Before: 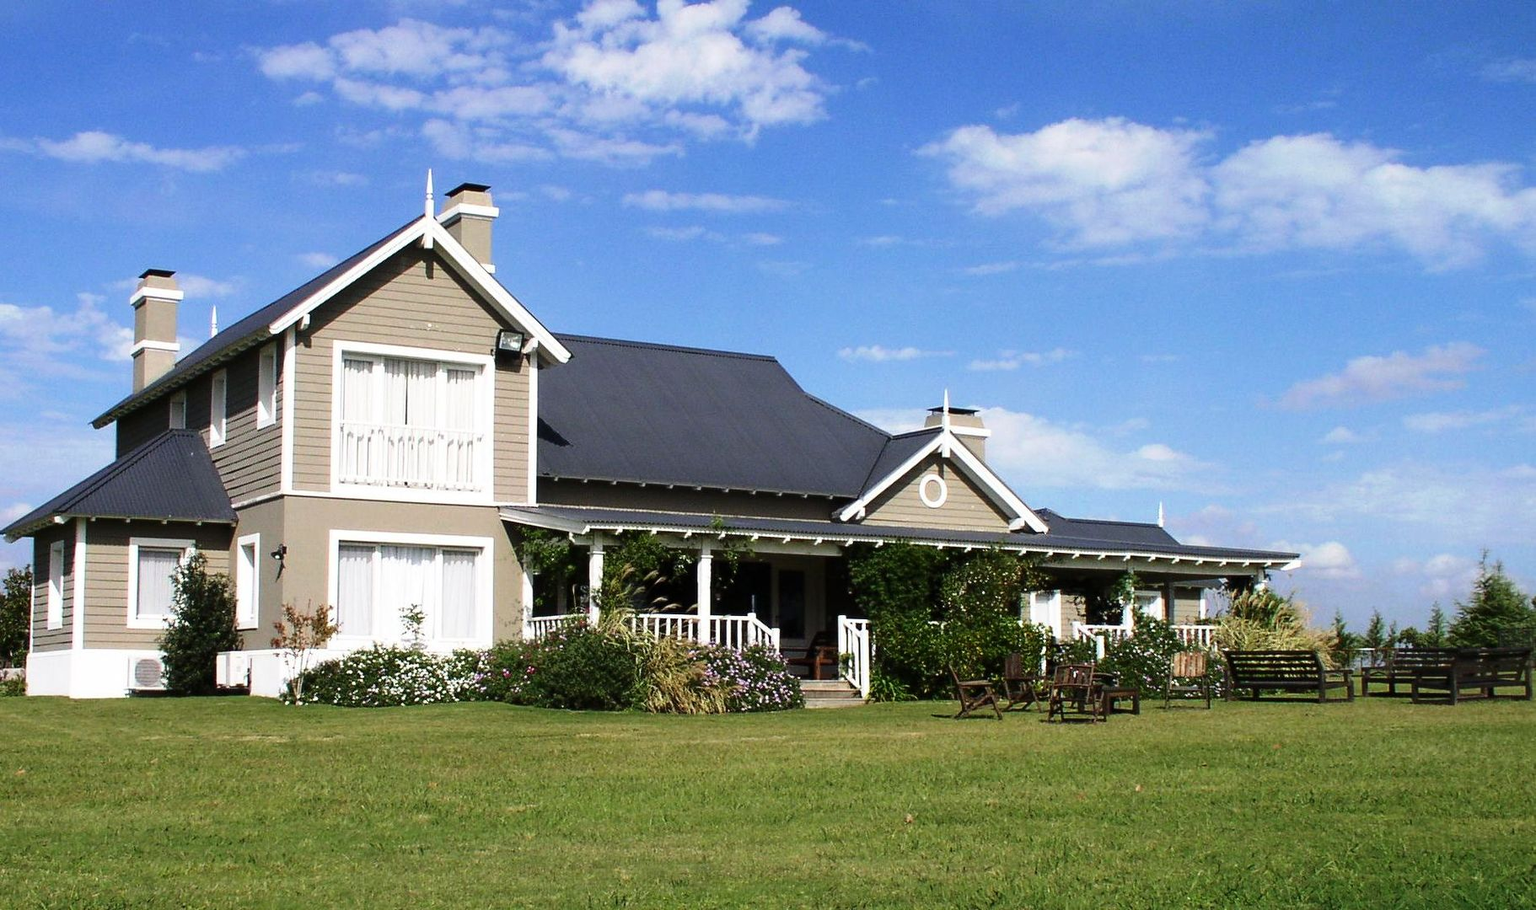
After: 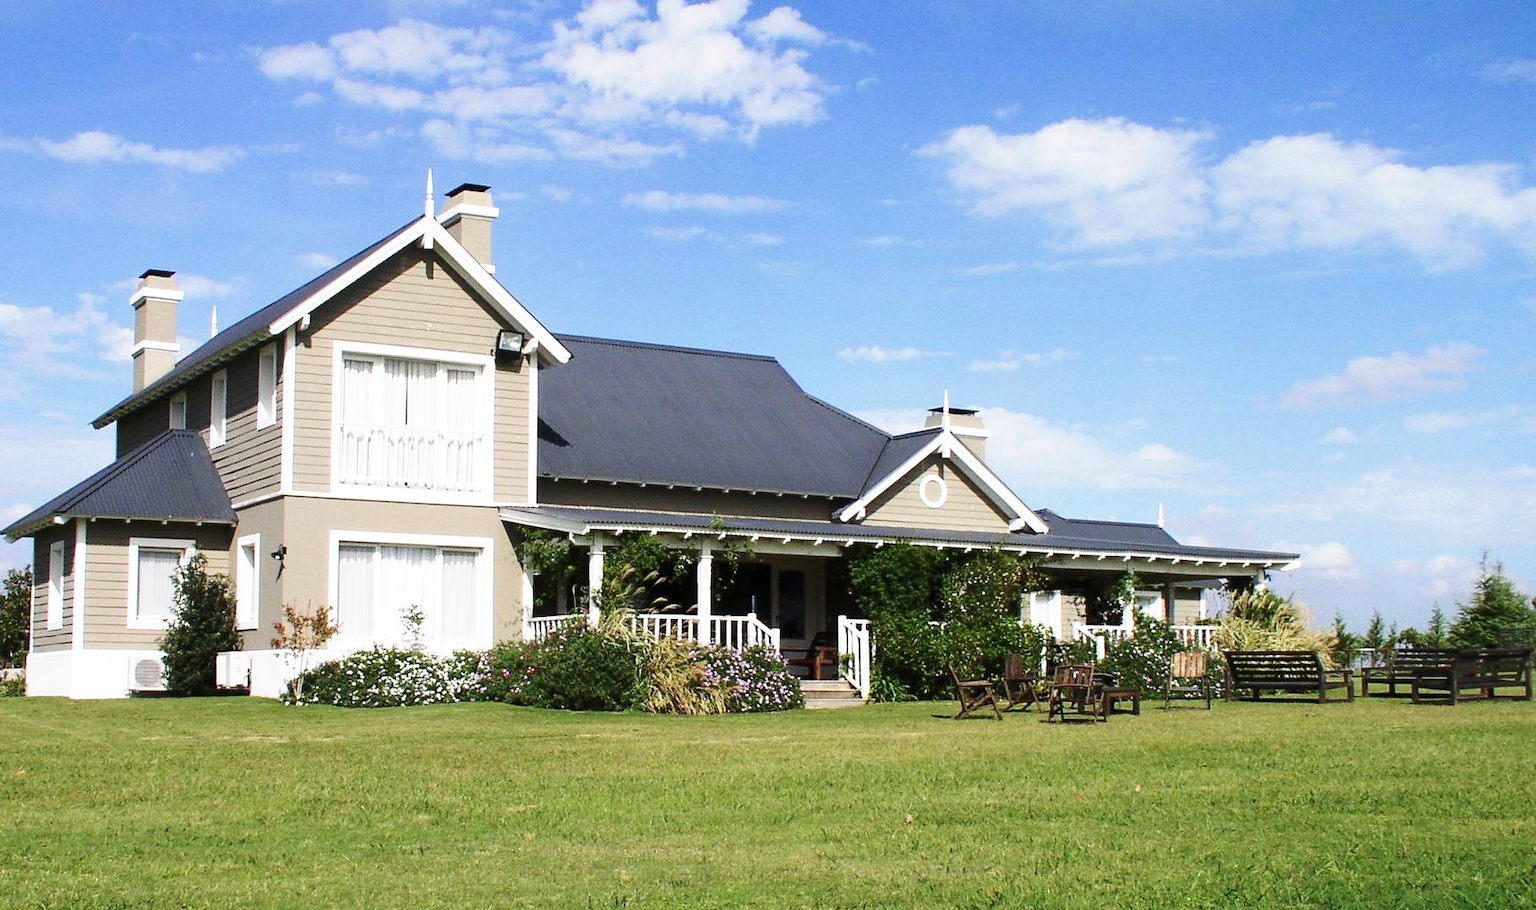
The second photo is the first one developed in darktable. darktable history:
base curve: curves: ch0 [(0, 0) (0.204, 0.334) (0.55, 0.733) (1, 1)], preserve colors none
